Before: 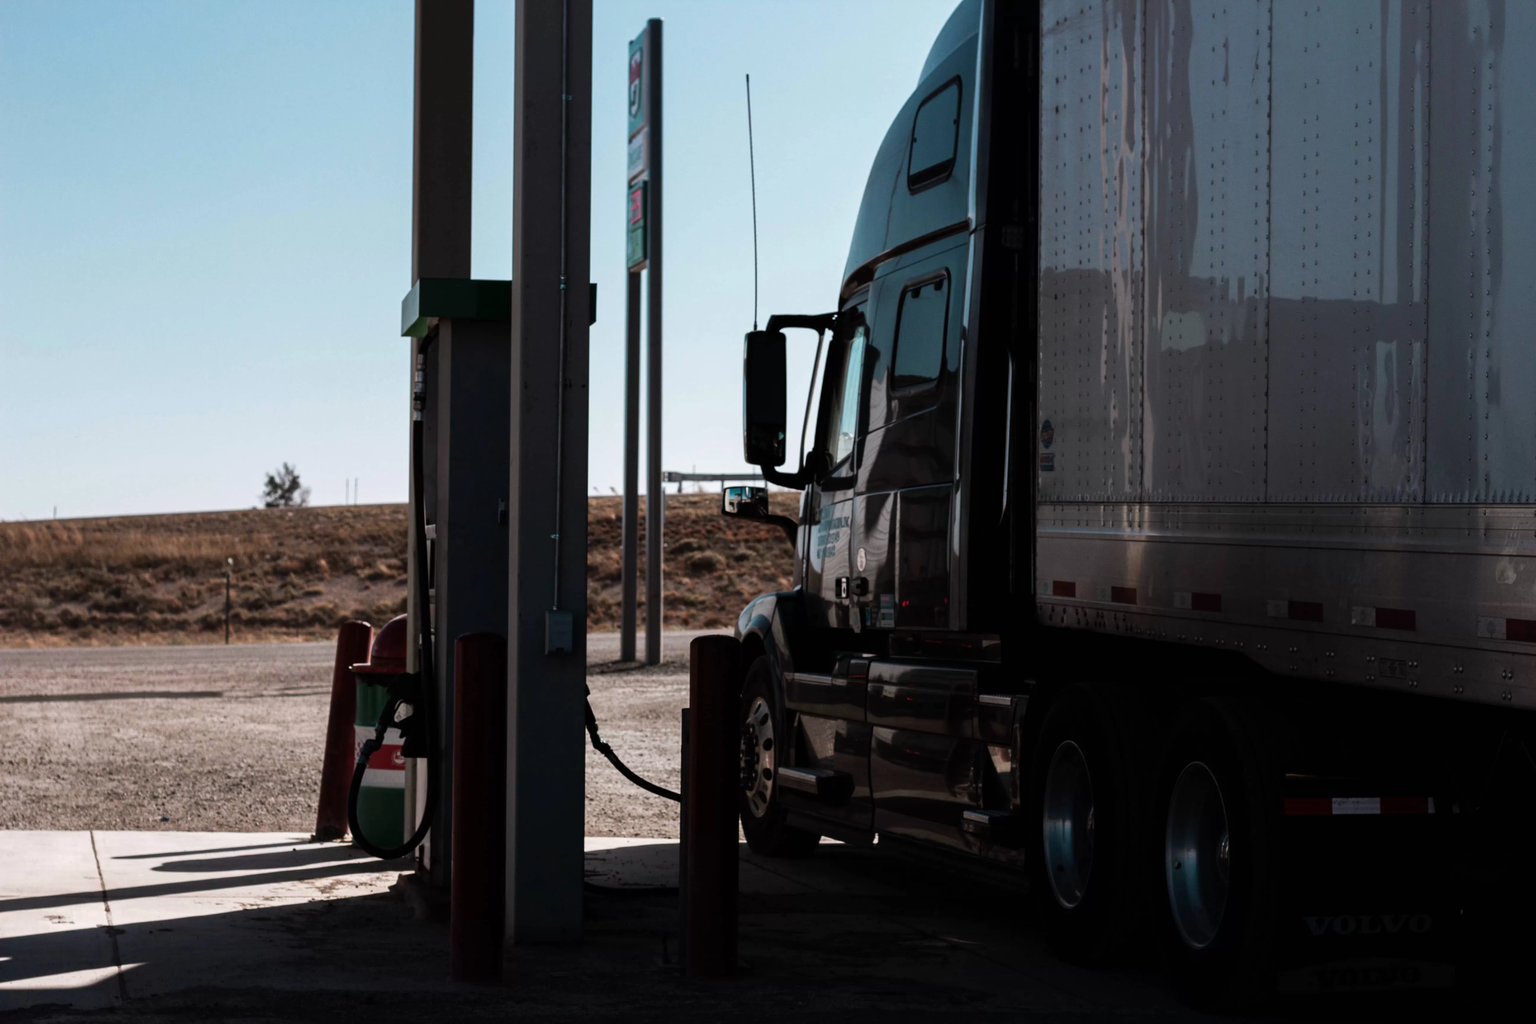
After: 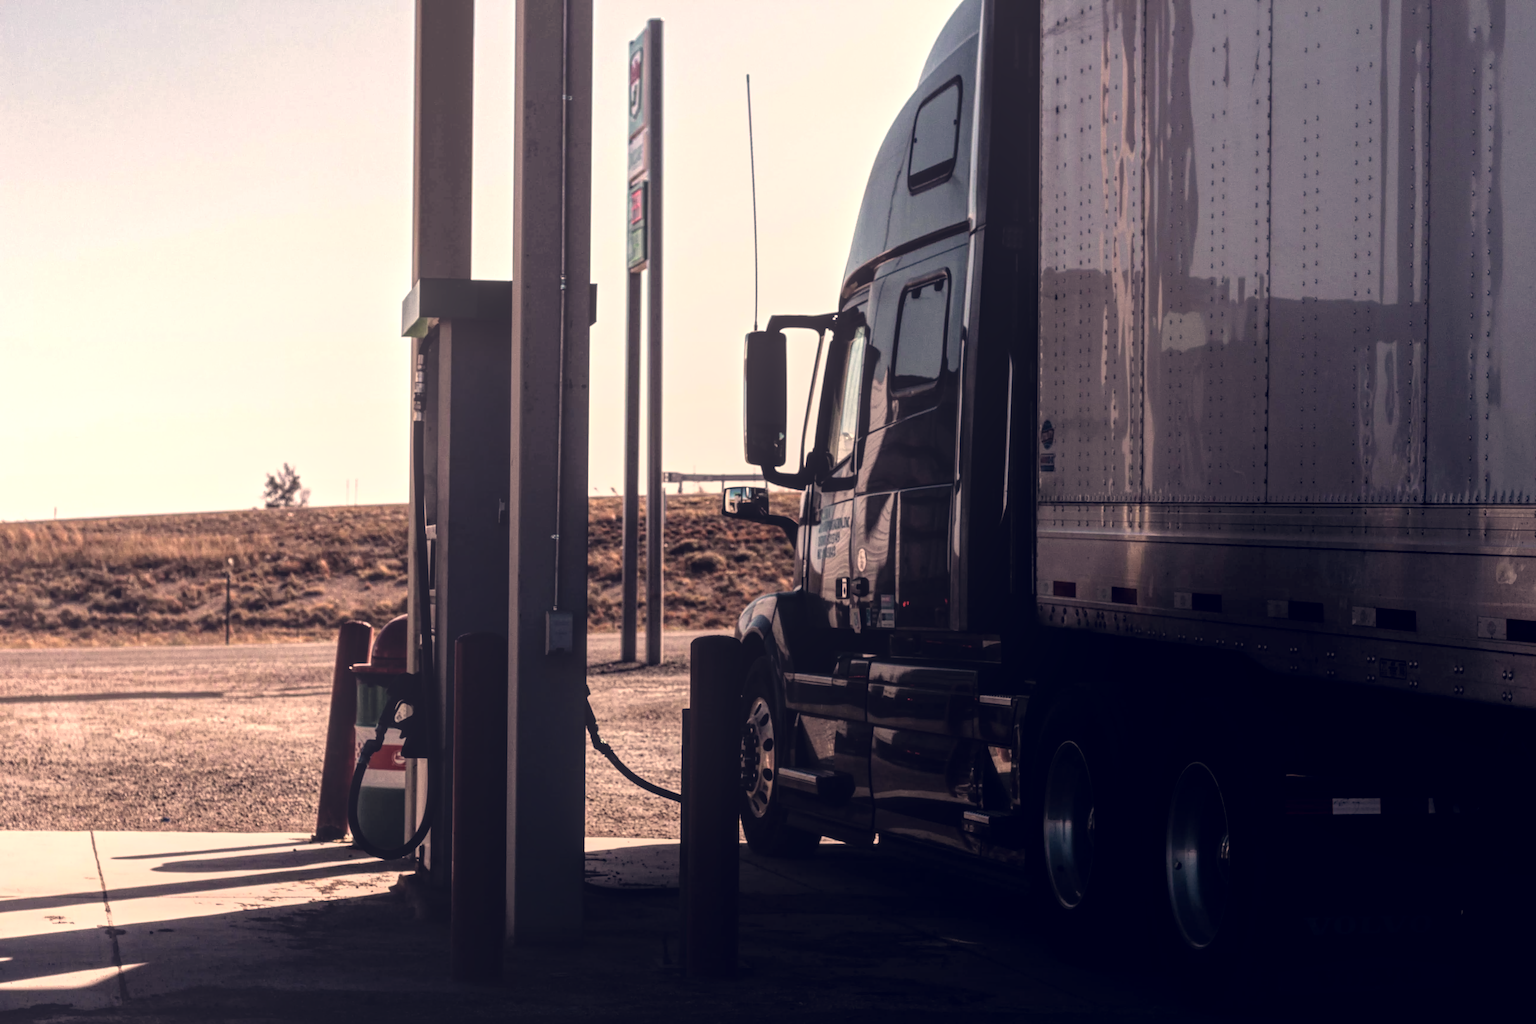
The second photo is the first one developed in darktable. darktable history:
color correction: highlights a* 20.07, highlights b* 27.1, shadows a* 3.48, shadows b* -17.16, saturation 0.749
local contrast: highlights 66%, shadows 32%, detail 167%, midtone range 0.2
tone equalizer: -8 EV -0.781 EV, -7 EV -0.701 EV, -6 EV -0.617 EV, -5 EV -0.42 EV, -3 EV 0.382 EV, -2 EV 0.6 EV, -1 EV 0.675 EV, +0 EV 0.745 EV
